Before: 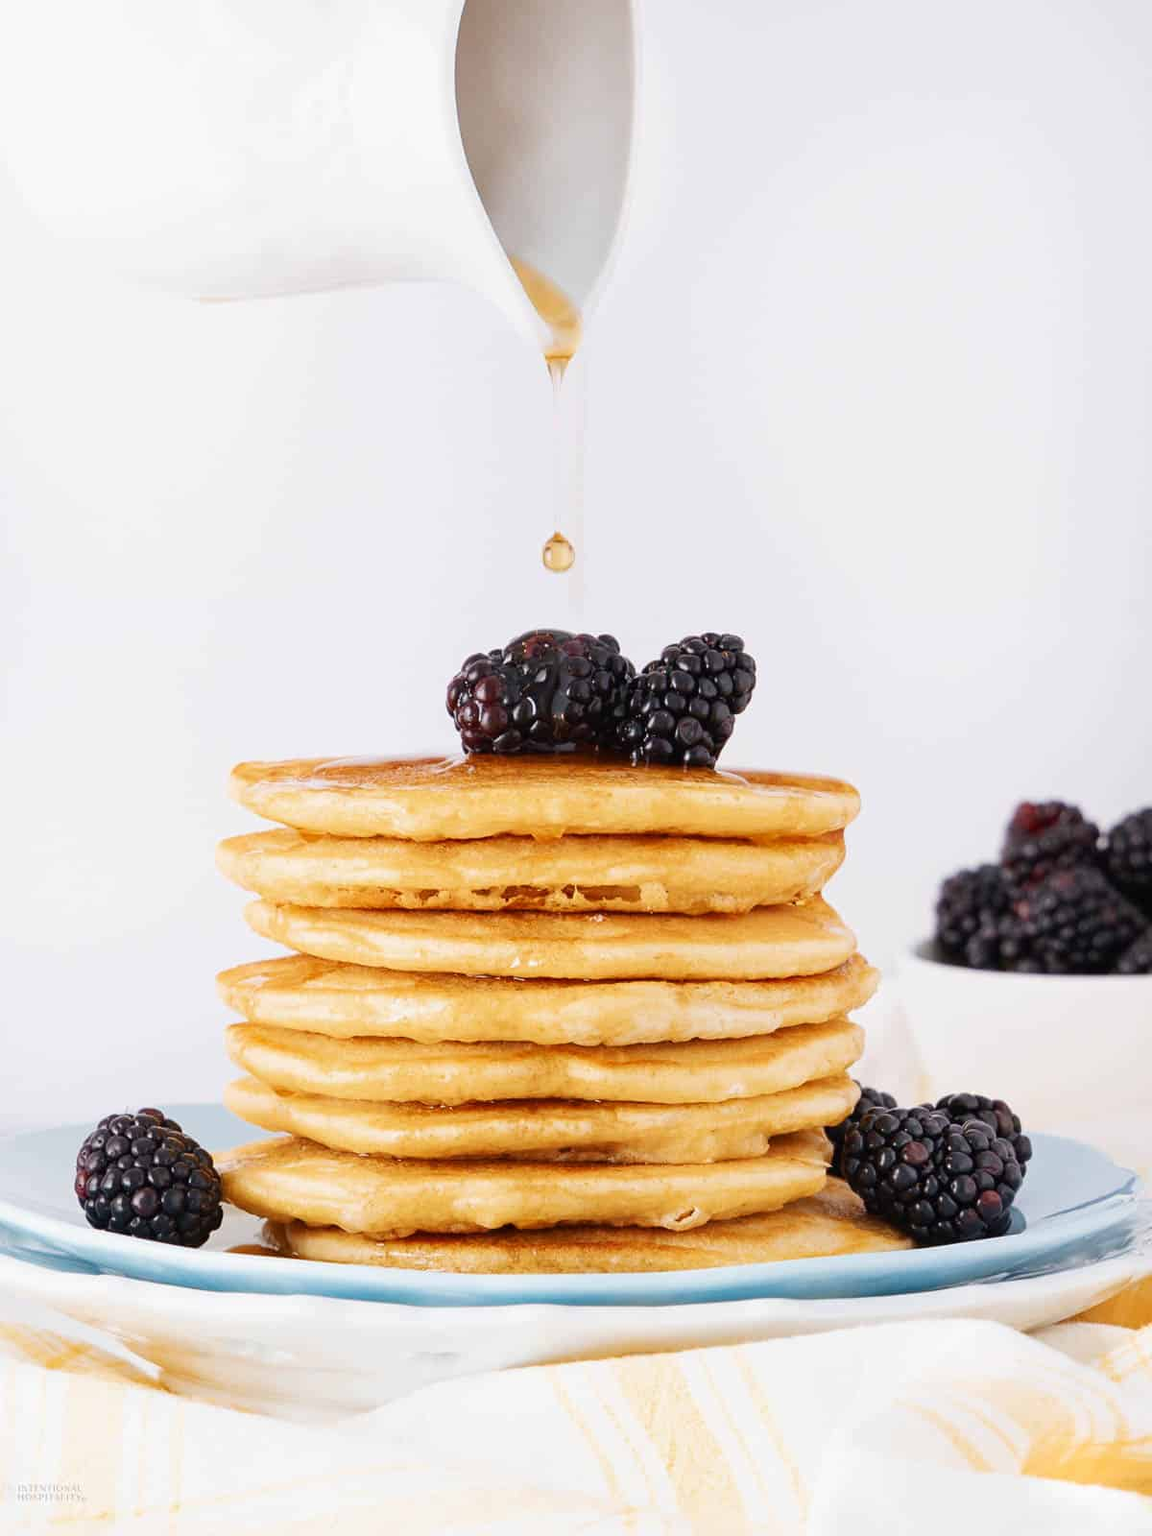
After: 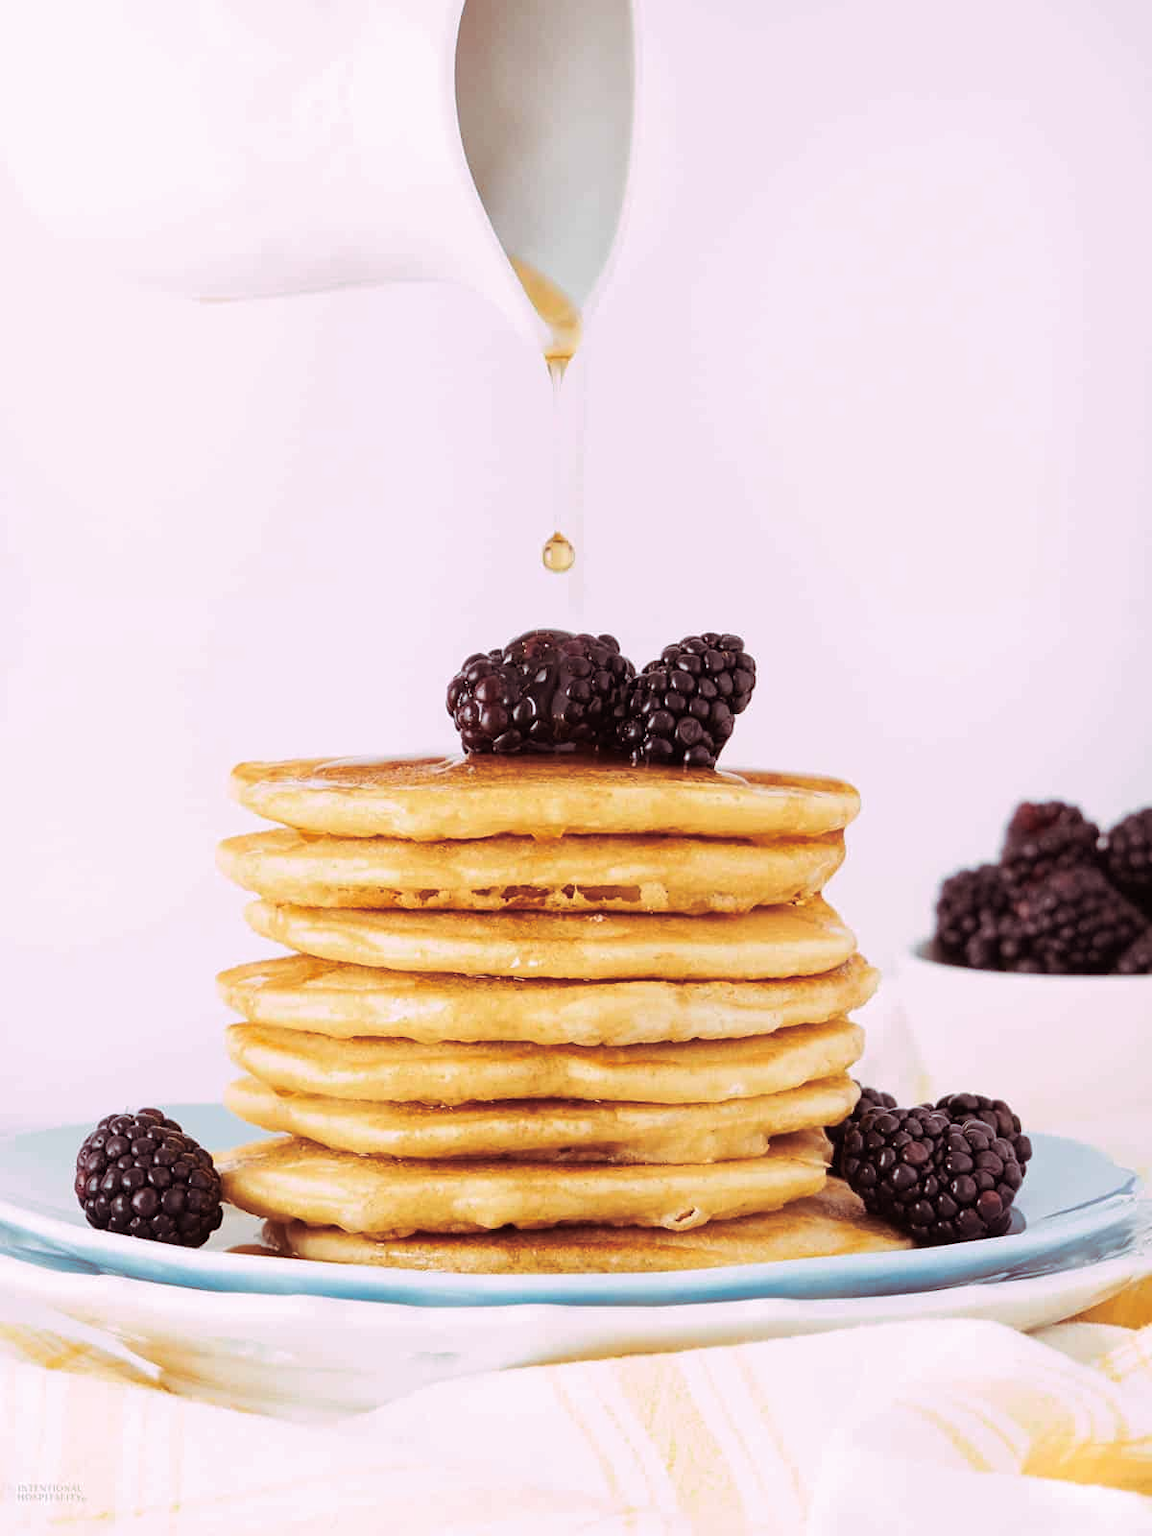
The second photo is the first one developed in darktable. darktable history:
exposure: compensate highlight preservation false
split-toning: highlights › hue 298.8°, highlights › saturation 0.73, compress 41.76%
